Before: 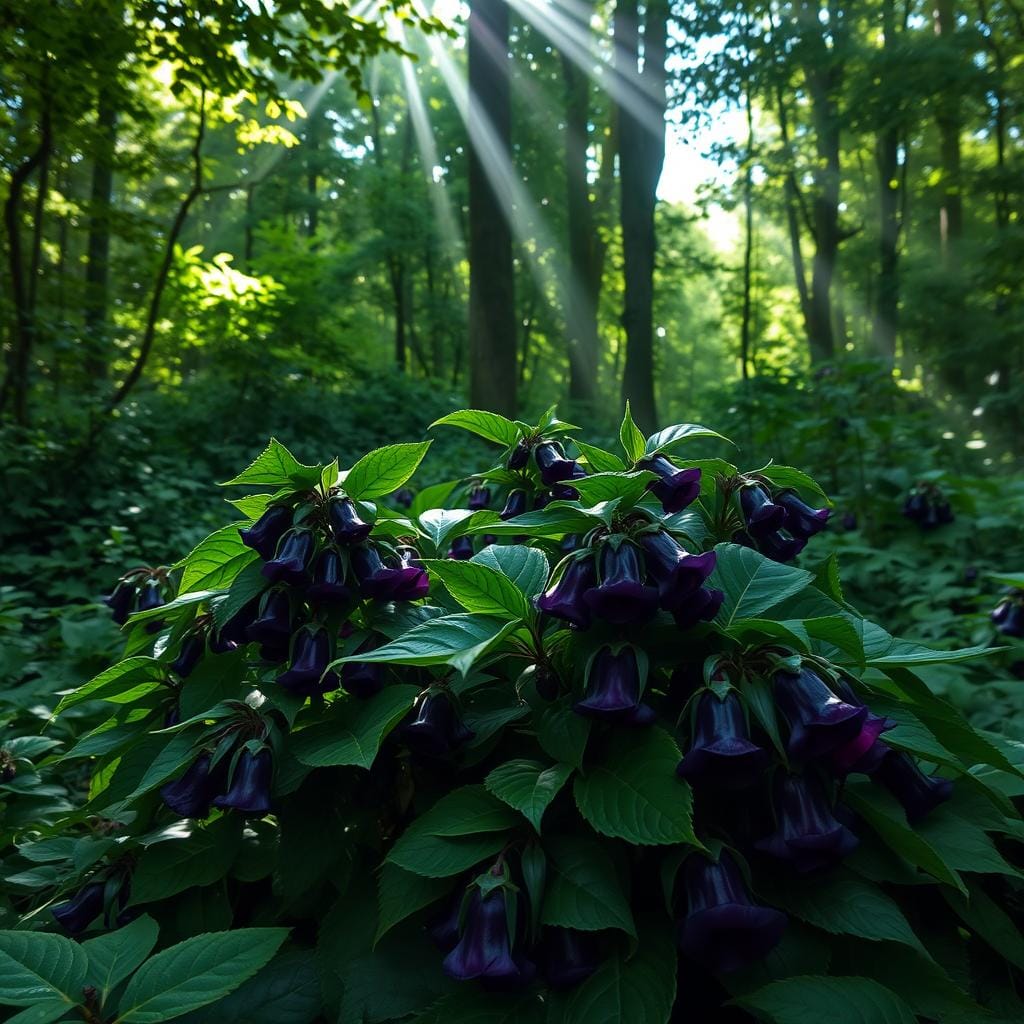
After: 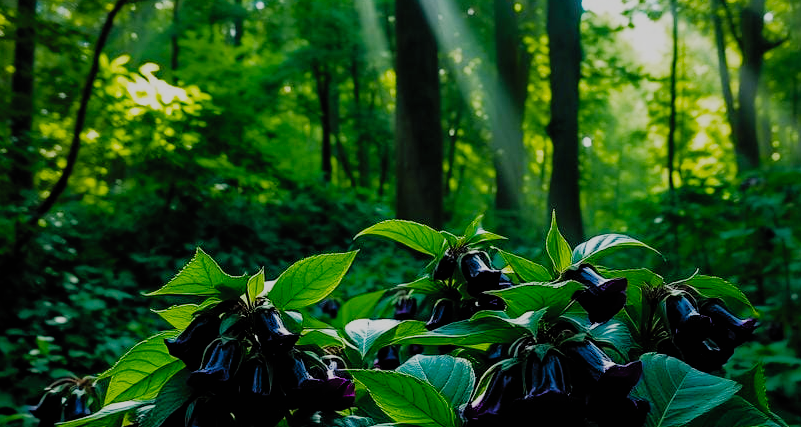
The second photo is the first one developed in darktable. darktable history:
color balance rgb: linear chroma grading › global chroma 14.9%, perceptual saturation grading › global saturation 0.114%, global vibrance 32.63%
crop: left 7.312%, top 18.583%, right 14.387%, bottom 39.633%
shadows and highlights: on, module defaults
filmic rgb: black relative exposure -5.04 EV, white relative exposure 3.99 EV, hardness 2.88, contrast 1.3, highlights saturation mix -10.83%, preserve chrominance no, color science v5 (2021), contrast in shadows safe, contrast in highlights safe
